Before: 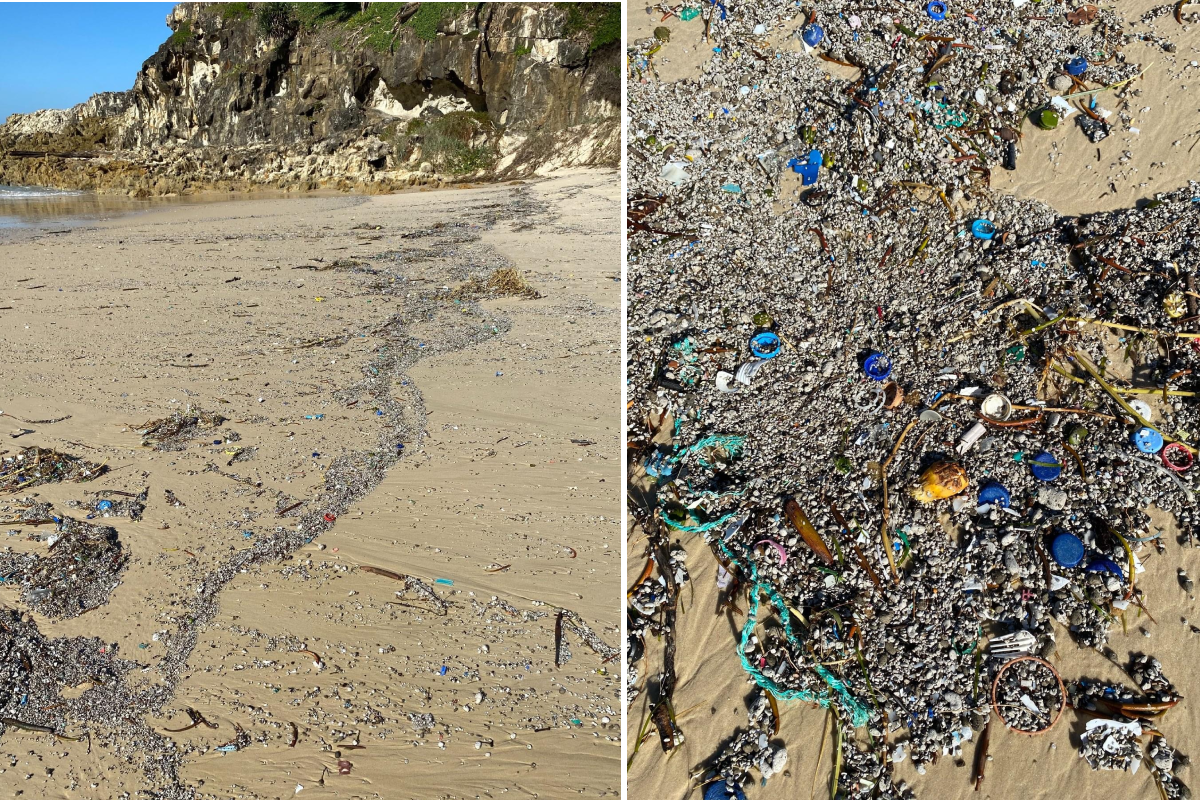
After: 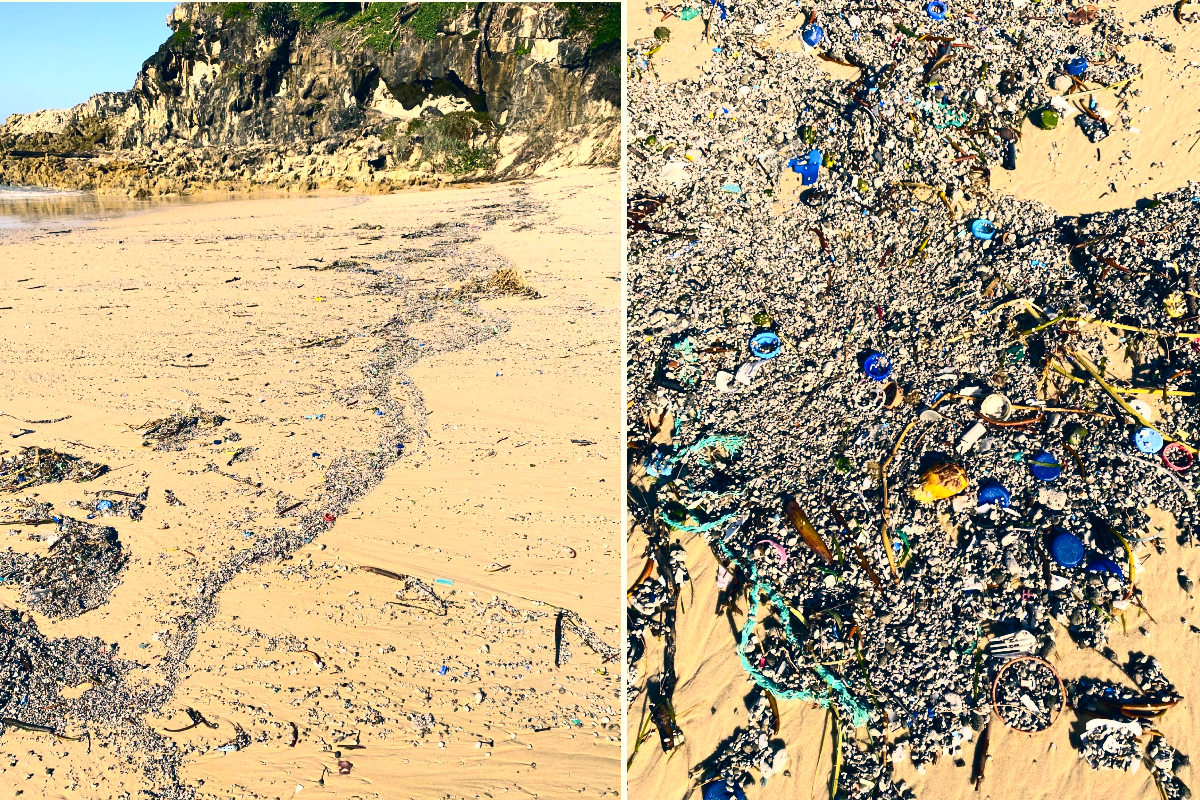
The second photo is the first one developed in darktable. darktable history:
color correction: highlights a* 10.32, highlights b* 14.66, shadows a* -9.59, shadows b* -15.02
contrast brightness saturation: contrast 0.4, brightness 0.1, saturation 0.21
exposure: exposure 0.29 EV, compensate highlight preservation false
